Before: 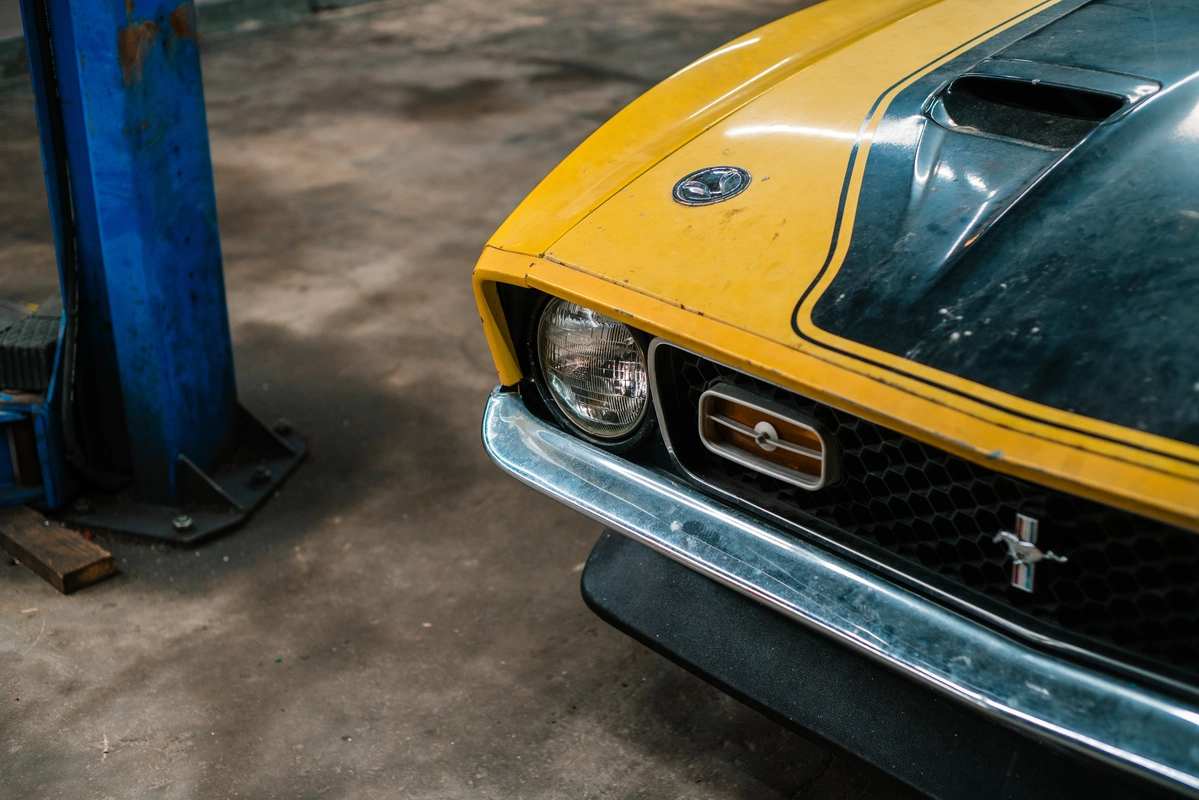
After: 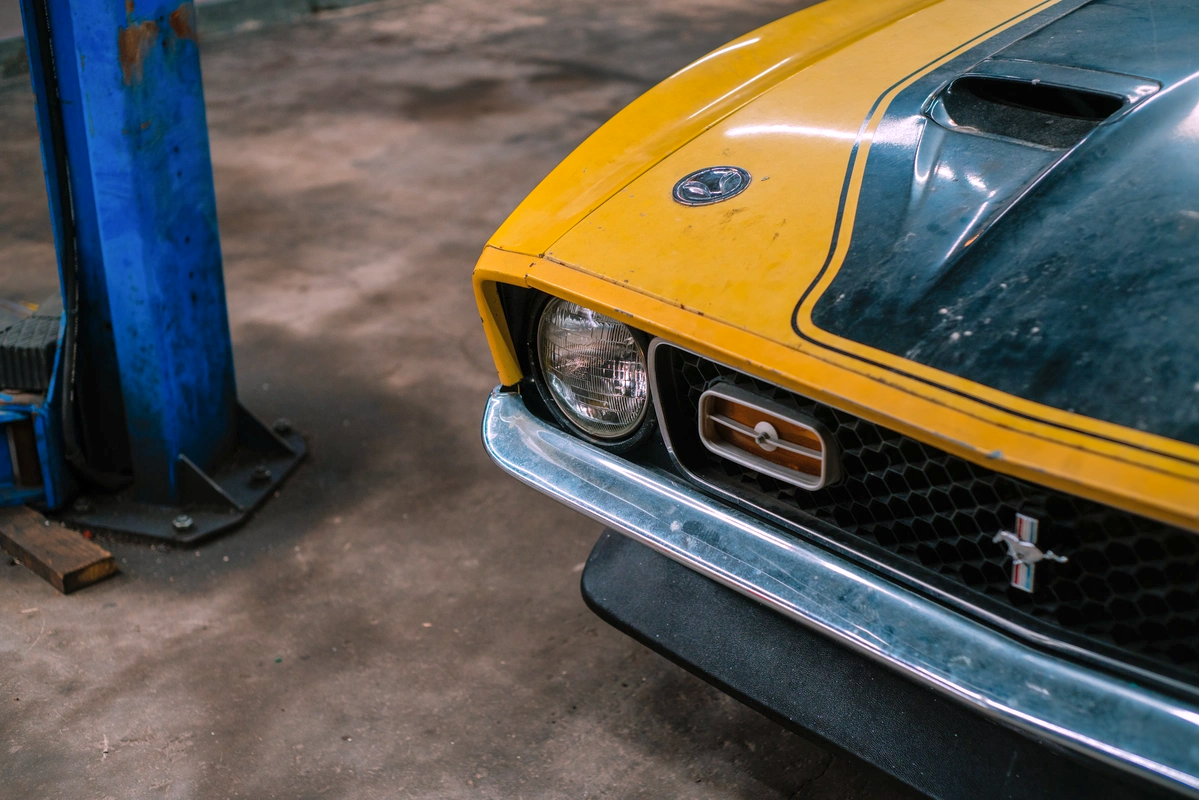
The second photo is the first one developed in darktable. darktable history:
white balance: red 1.05, blue 1.072
shadows and highlights: on, module defaults
